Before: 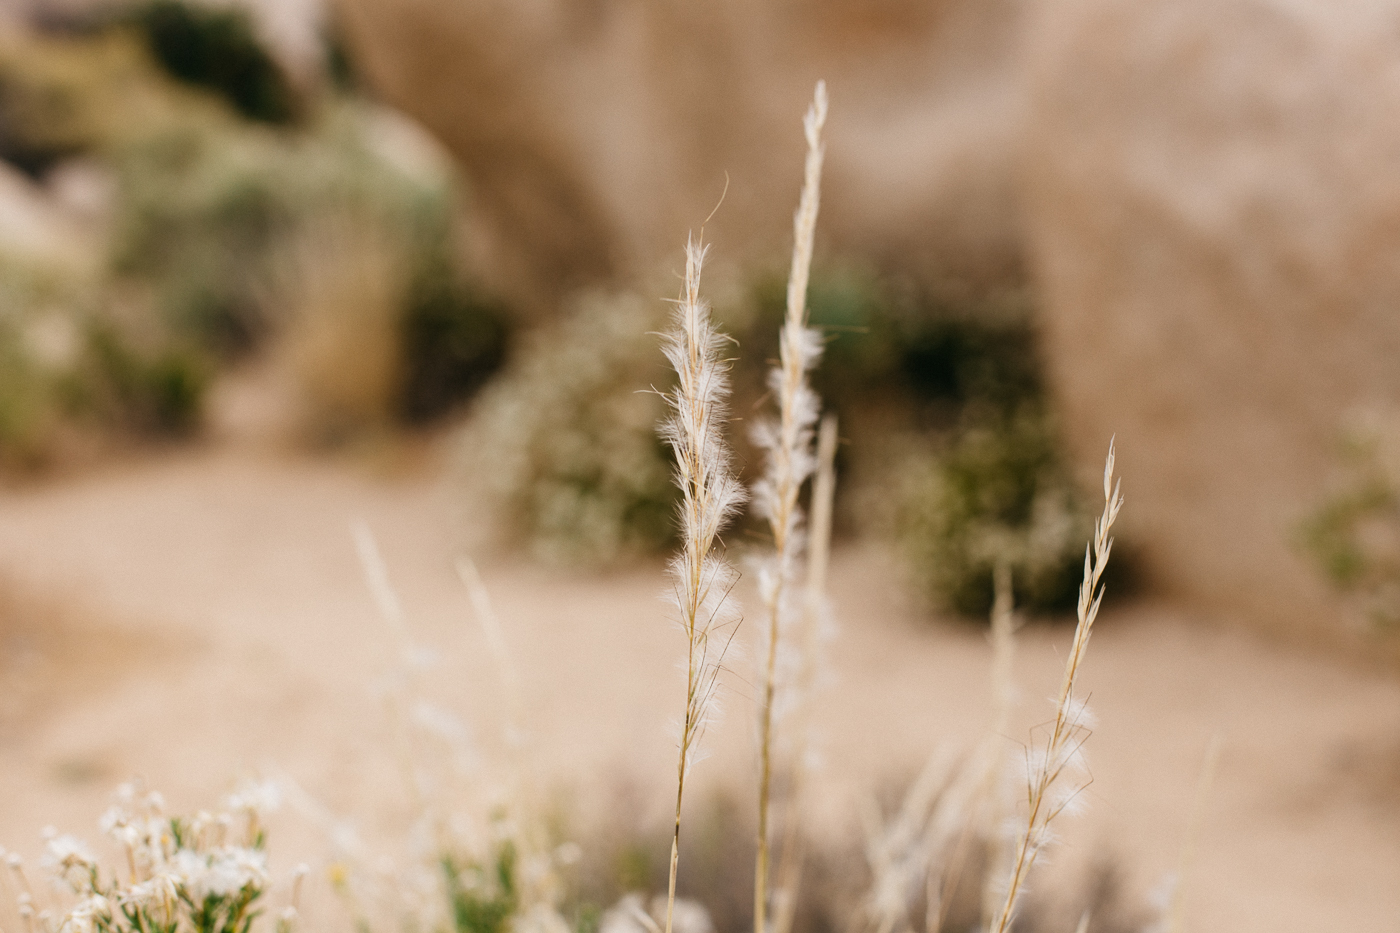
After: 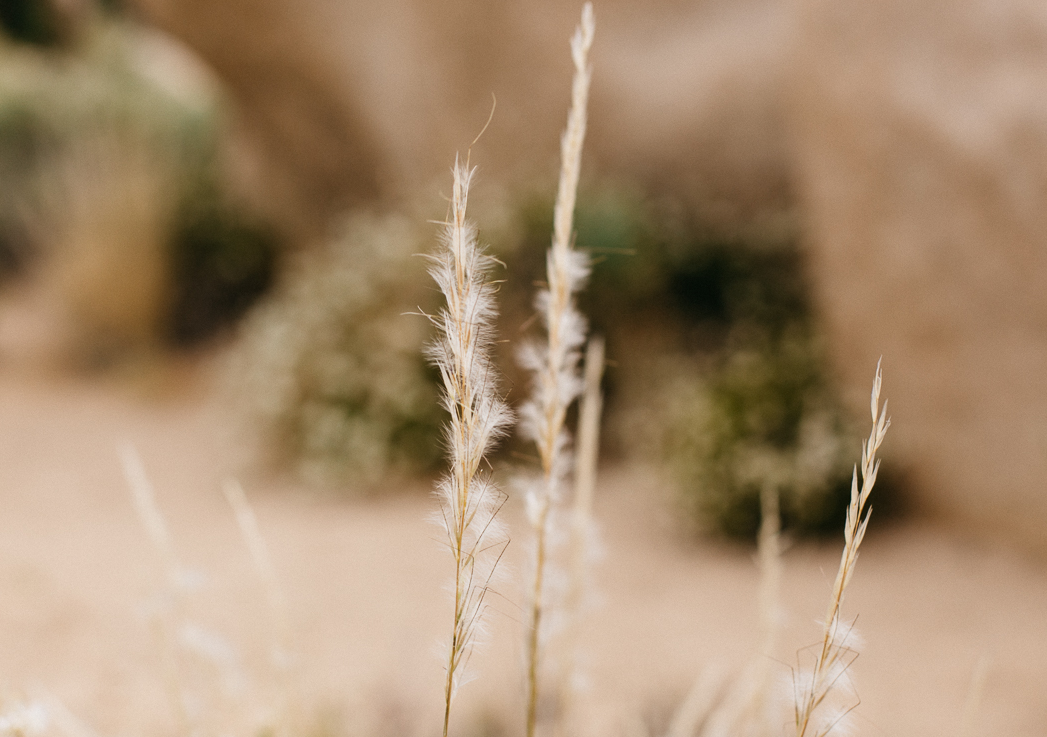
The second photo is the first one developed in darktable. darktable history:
crop: left 16.655%, top 8.422%, right 8.522%, bottom 12.532%
